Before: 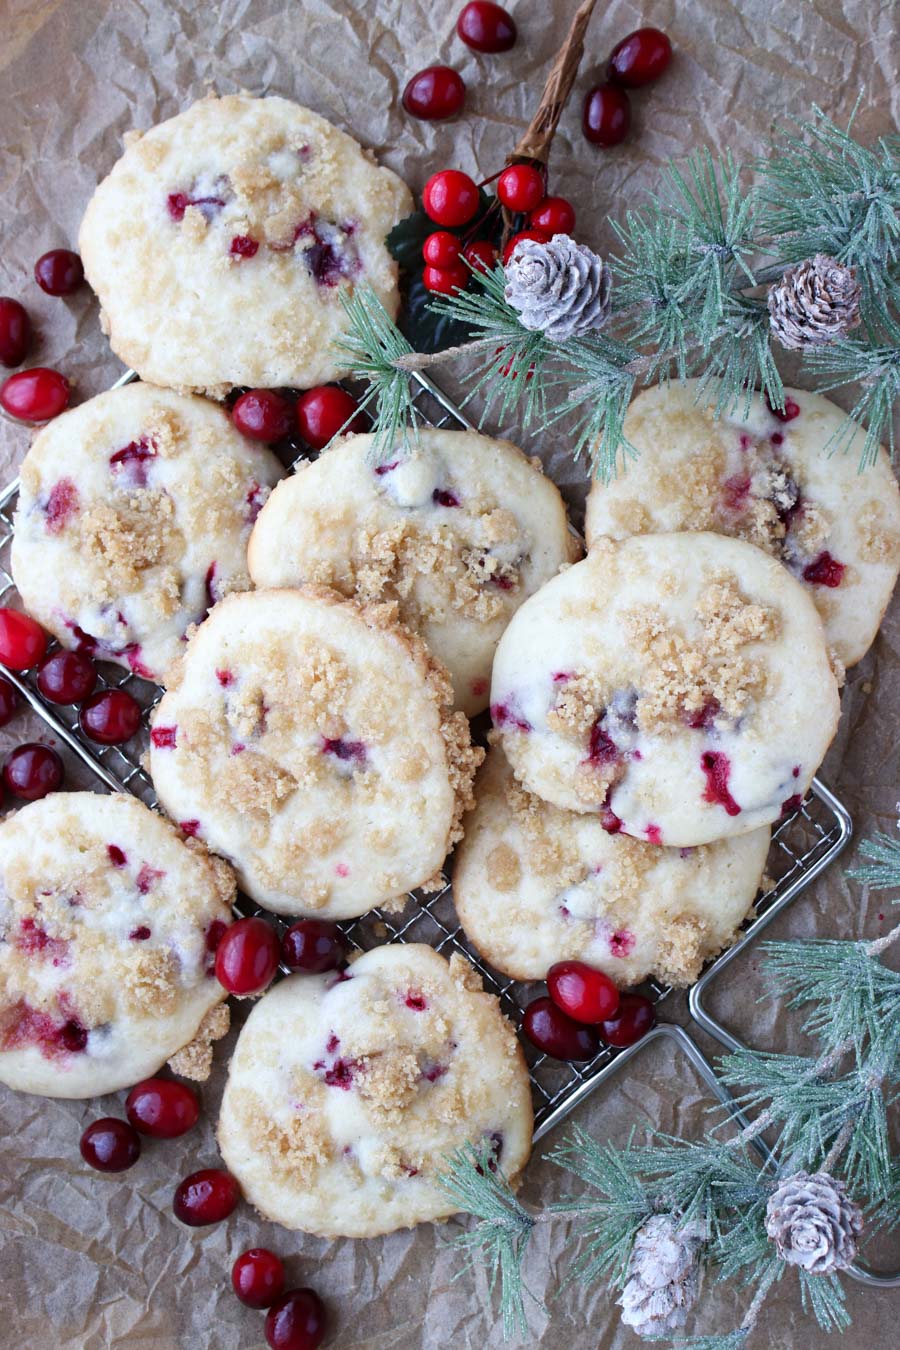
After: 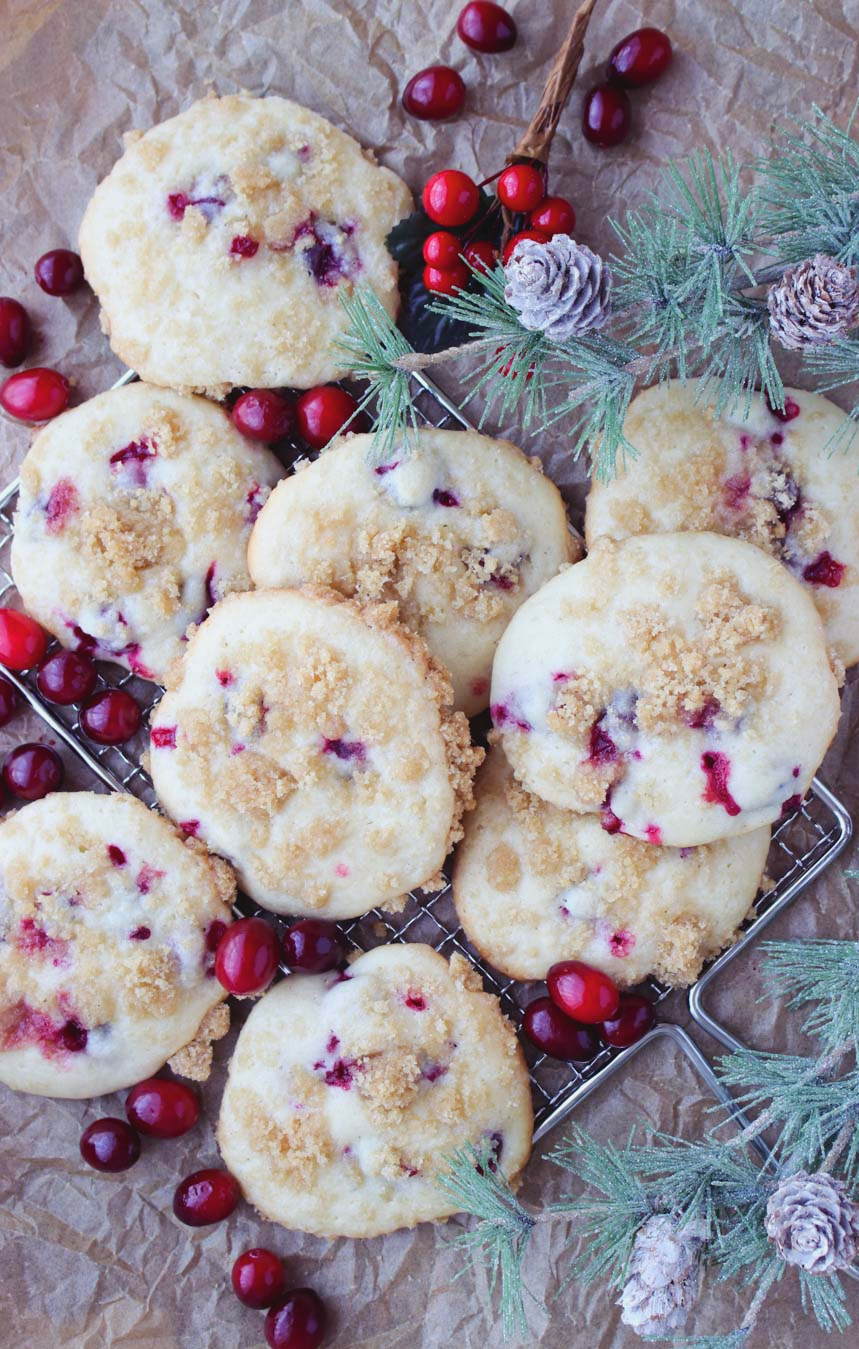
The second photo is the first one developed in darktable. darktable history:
color balance rgb: shadows lift › luminance -21.922%, shadows lift › chroma 8.769%, shadows lift › hue 284.33°, perceptual saturation grading › global saturation 0.42%, perceptual brilliance grading › mid-tones 9.949%, perceptual brilliance grading › shadows 15.101%, global vibrance 20%
crop: right 4.492%, bottom 0.049%
contrast brightness saturation: contrast -0.092, saturation -0.091
color correction: highlights b* -0.046
